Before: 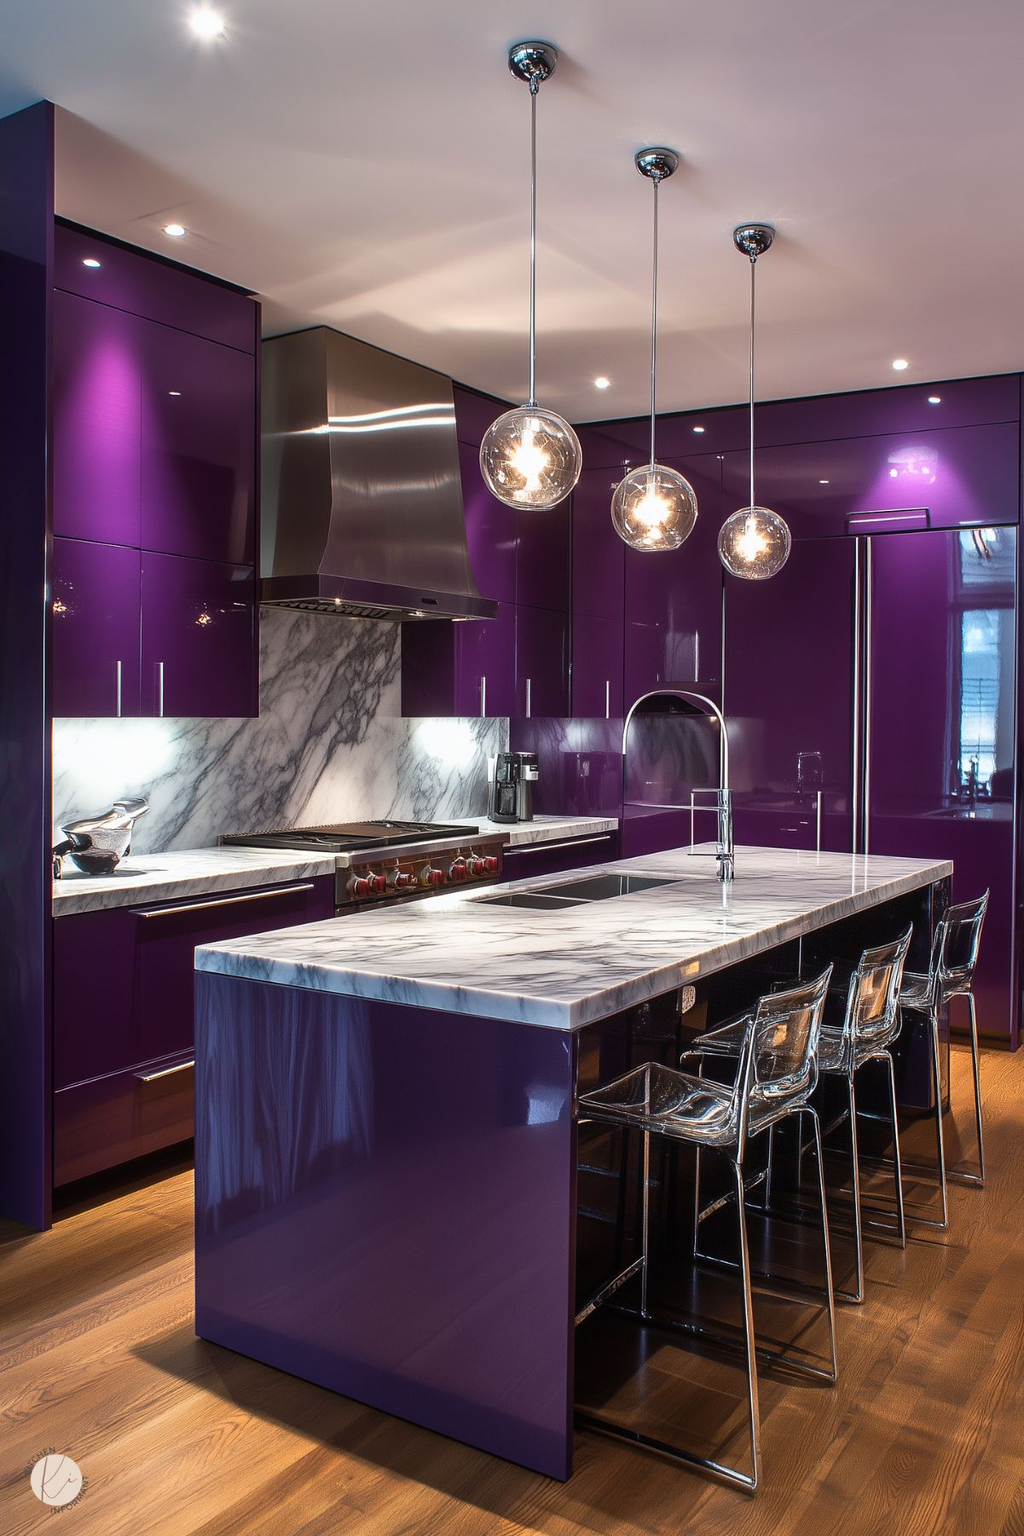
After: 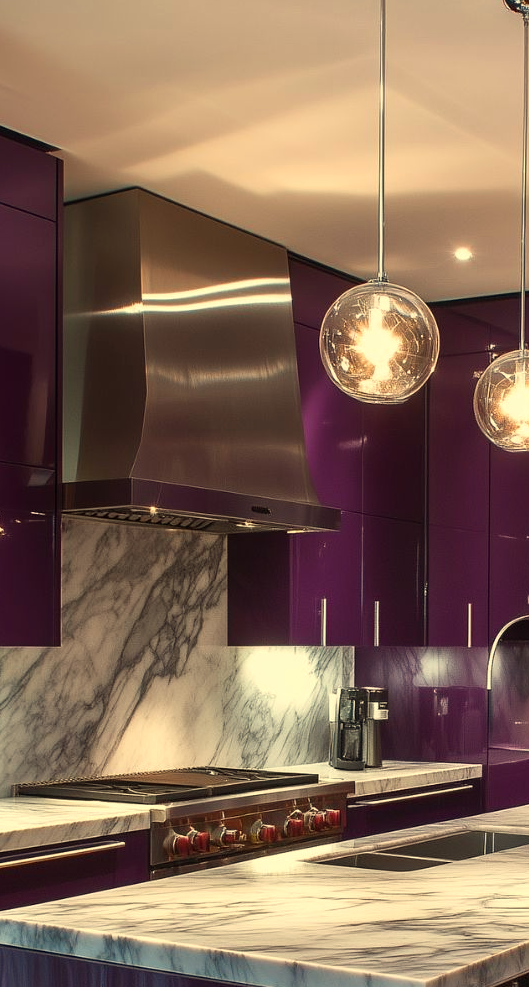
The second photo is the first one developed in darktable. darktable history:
crop: left 20.248%, top 10.86%, right 35.675%, bottom 34.321%
white balance: red 1.08, blue 0.791
